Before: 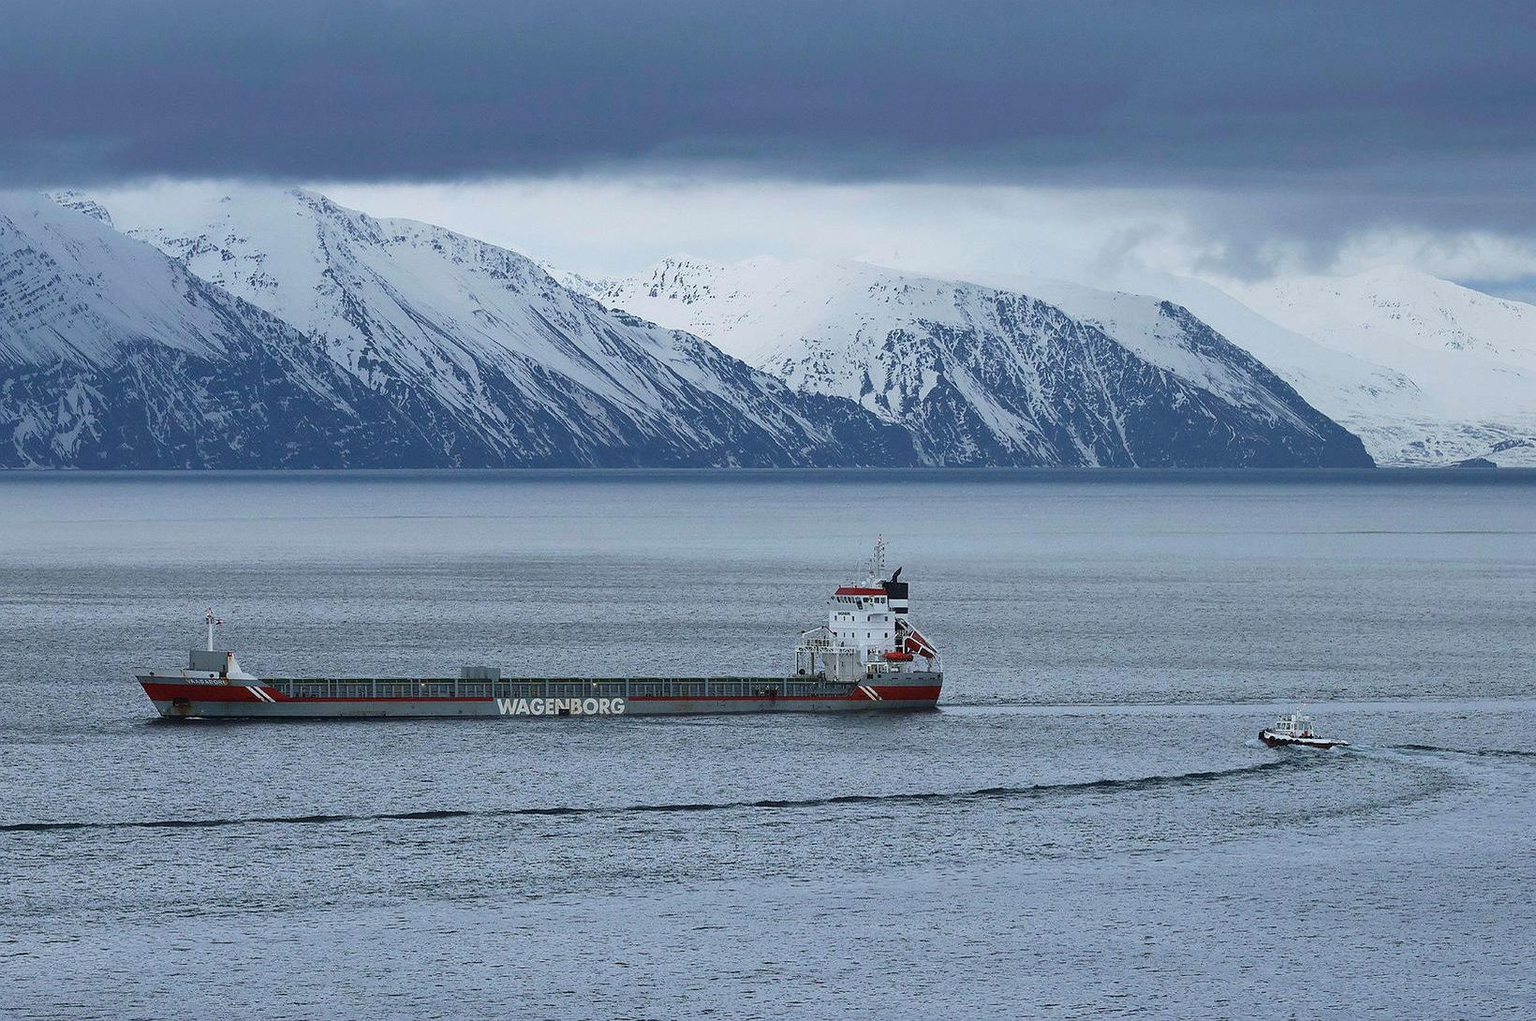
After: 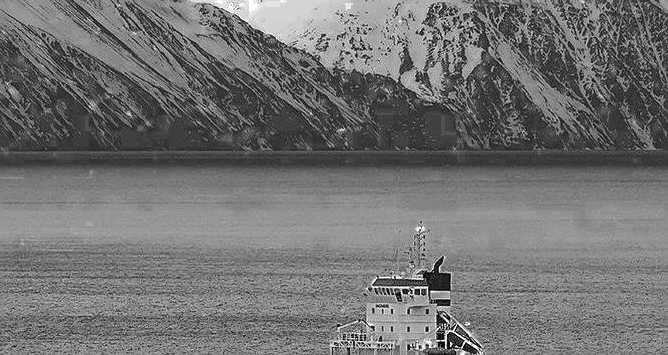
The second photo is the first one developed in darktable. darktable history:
color zones: curves: ch0 [(0.002, 0.589) (0.107, 0.484) (0.146, 0.249) (0.217, 0.352) (0.309, 0.525) (0.39, 0.404) (0.455, 0.169) (0.597, 0.055) (0.724, 0.212) (0.775, 0.691) (0.869, 0.571) (1, 0.587)]; ch1 [(0, 0) (0.143, 0) (0.286, 0) (0.429, 0) (0.571, 0) (0.714, 0) (0.857, 0)], mix 100.1%
exposure: exposure 0.637 EV, compensate highlight preservation false
crop: left 31.662%, top 32.059%, right 27.591%, bottom 35.282%
contrast brightness saturation: contrast 0.151, brightness -0.008, saturation 0.096
sharpen: on, module defaults
local contrast: on, module defaults
